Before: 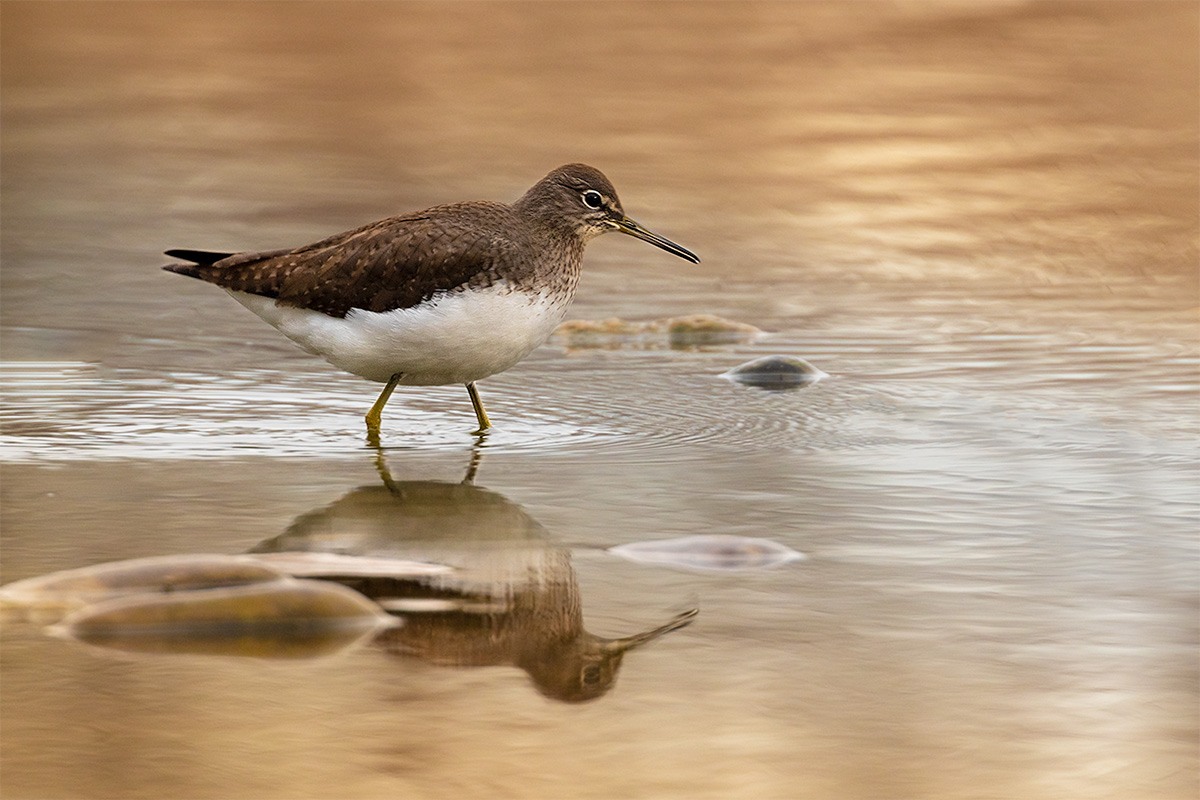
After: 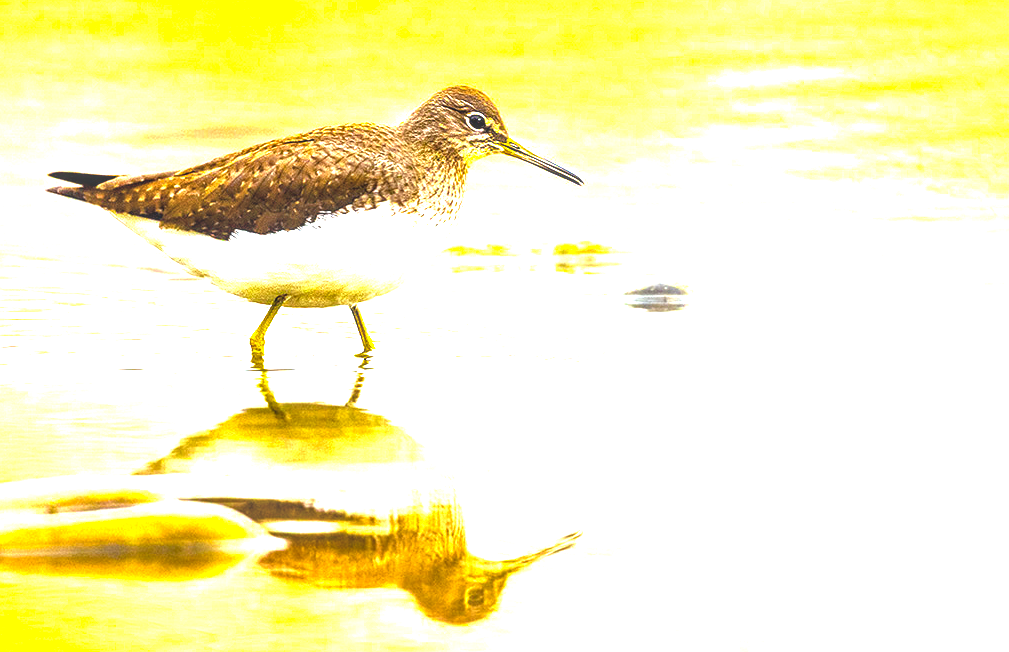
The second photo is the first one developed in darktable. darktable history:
local contrast: detail 130%
crop and rotate: left 9.667%, top 9.774%, right 6.197%, bottom 8.714%
color balance rgb: highlights gain › luminance 15.211%, highlights gain › chroma 3.884%, highlights gain › hue 209.77°, linear chroma grading › shadows 9.832%, linear chroma grading › highlights 8.911%, linear chroma grading › global chroma 15.383%, linear chroma grading › mid-tones 14.565%, perceptual saturation grading › global saturation 19.657%, perceptual brilliance grading › global brilliance 34.44%, perceptual brilliance grading › highlights 50.678%, perceptual brilliance grading › mid-tones 59.145%, perceptual brilliance grading › shadows 34.891%, global vibrance 20%
